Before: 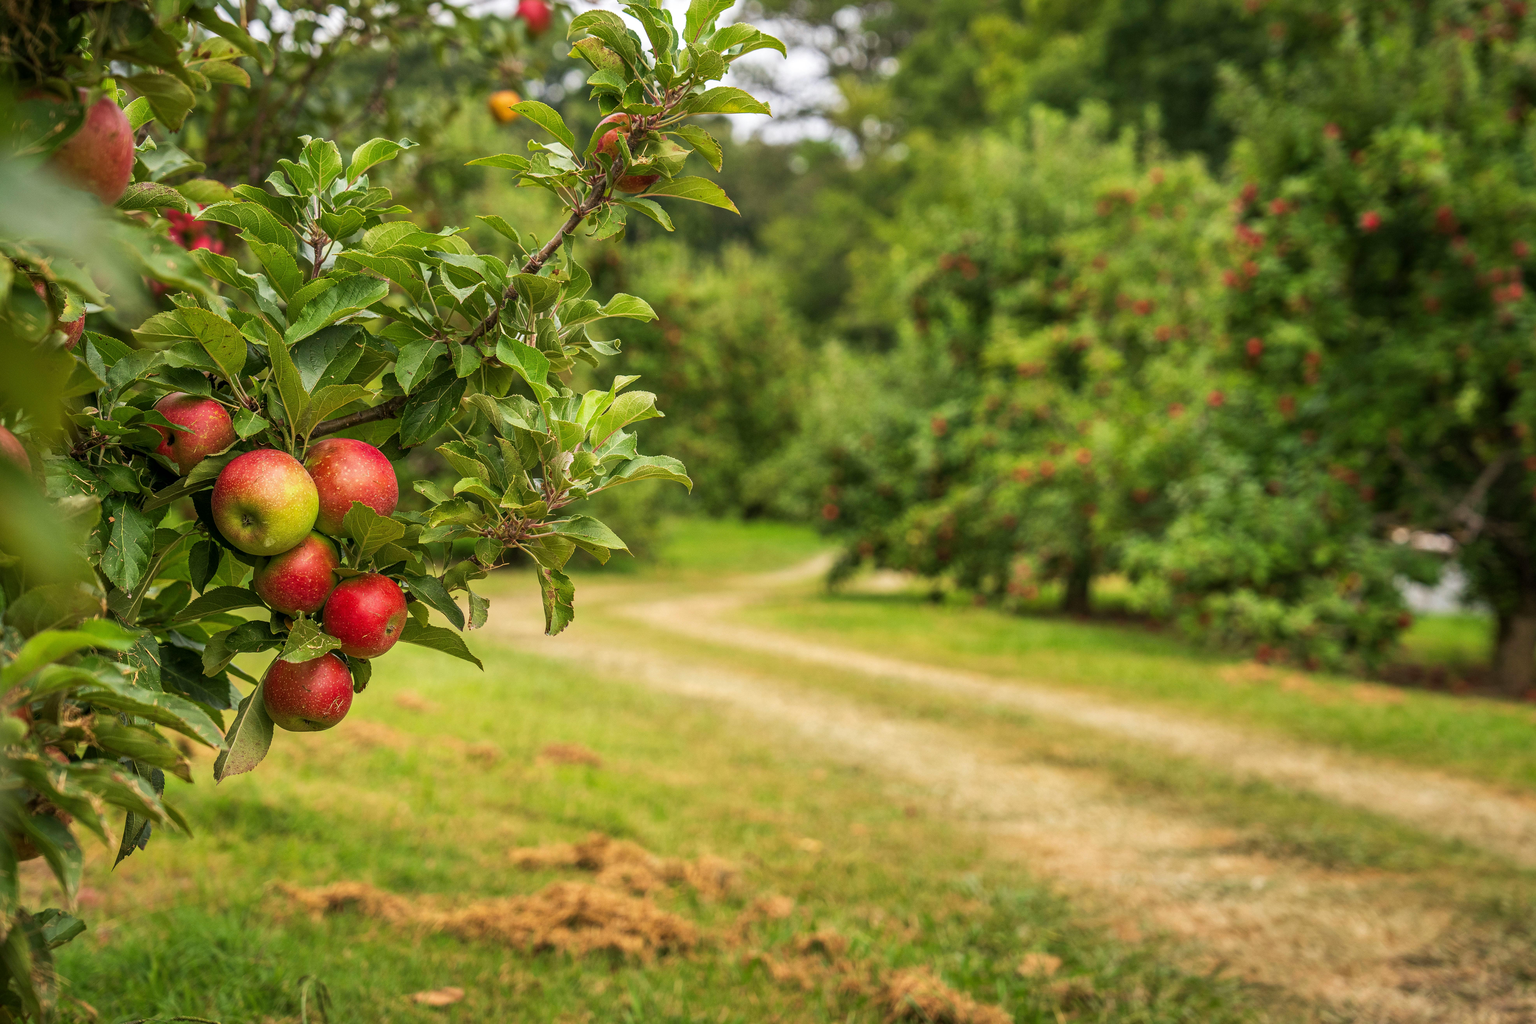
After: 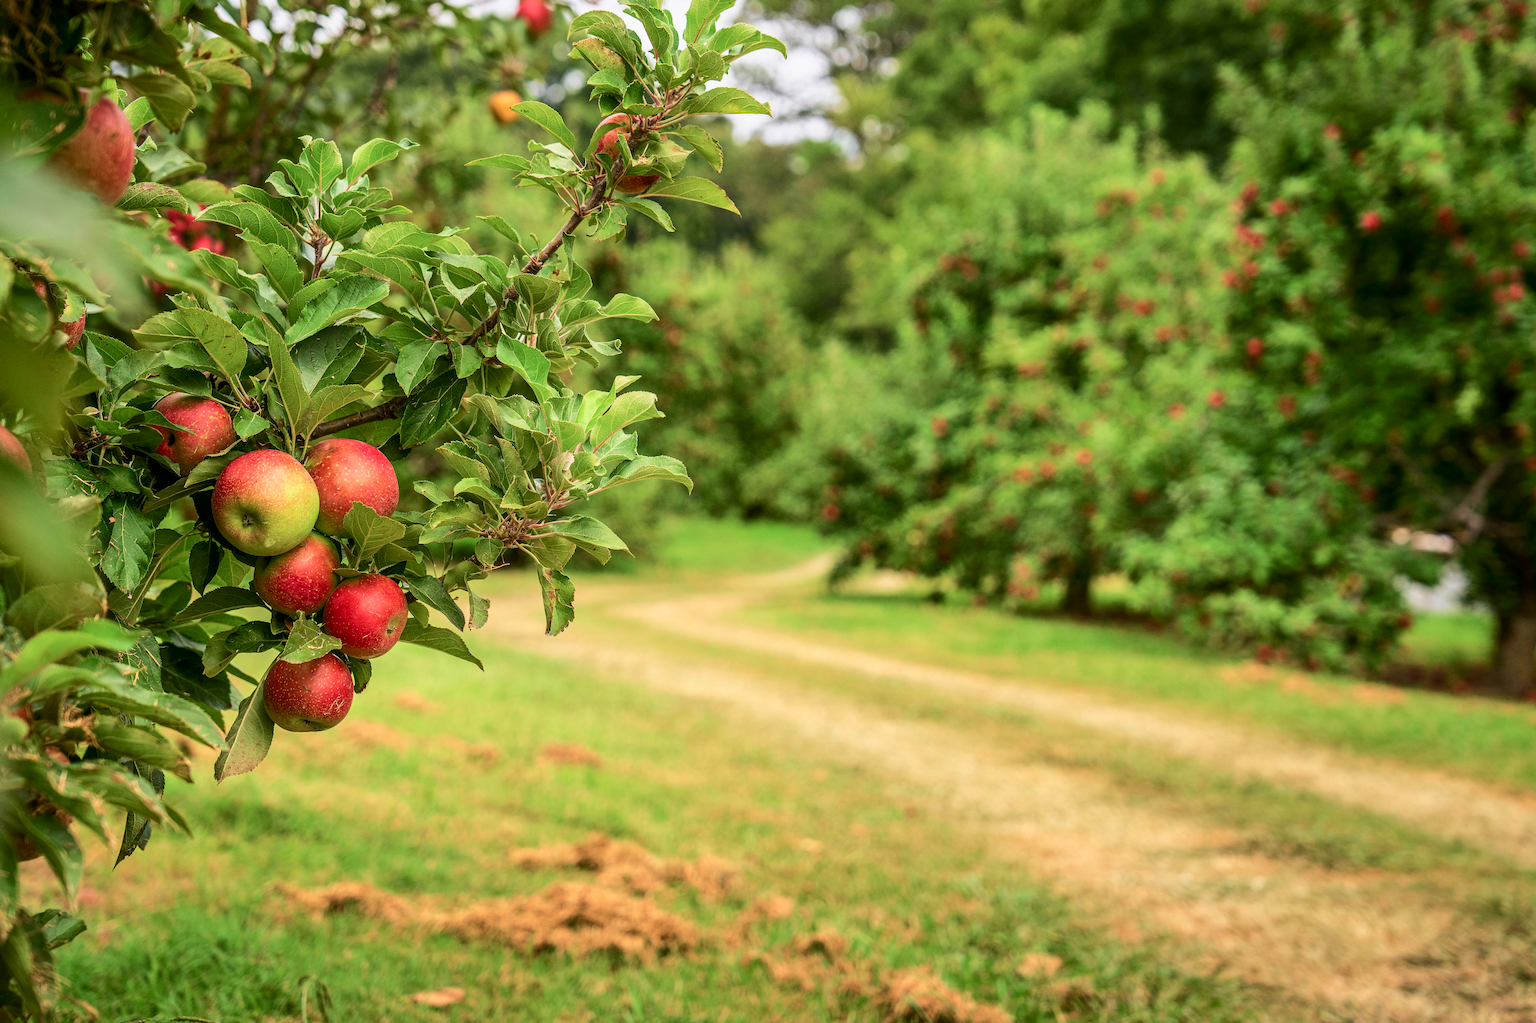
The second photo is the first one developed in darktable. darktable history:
tone curve: curves: ch0 [(0, 0) (0.035, 0.017) (0.131, 0.108) (0.279, 0.279) (0.476, 0.554) (0.617, 0.693) (0.704, 0.77) (0.801, 0.854) (0.895, 0.927) (1, 0.976)]; ch1 [(0, 0) (0.318, 0.278) (0.444, 0.427) (0.493, 0.493) (0.537, 0.547) (0.594, 0.616) (0.746, 0.764) (1, 1)]; ch2 [(0, 0) (0.316, 0.292) (0.381, 0.37) (0.423, 0.448) (0.476, 0.482) (0.502, 0.498) (0.529, 0.532) (0.583, 0.608) (0.639, 0.657) (0.7, 0.7) (0.861, 0.808) (1, 0.951)], color space Lab, independent channels, preserve colors none
